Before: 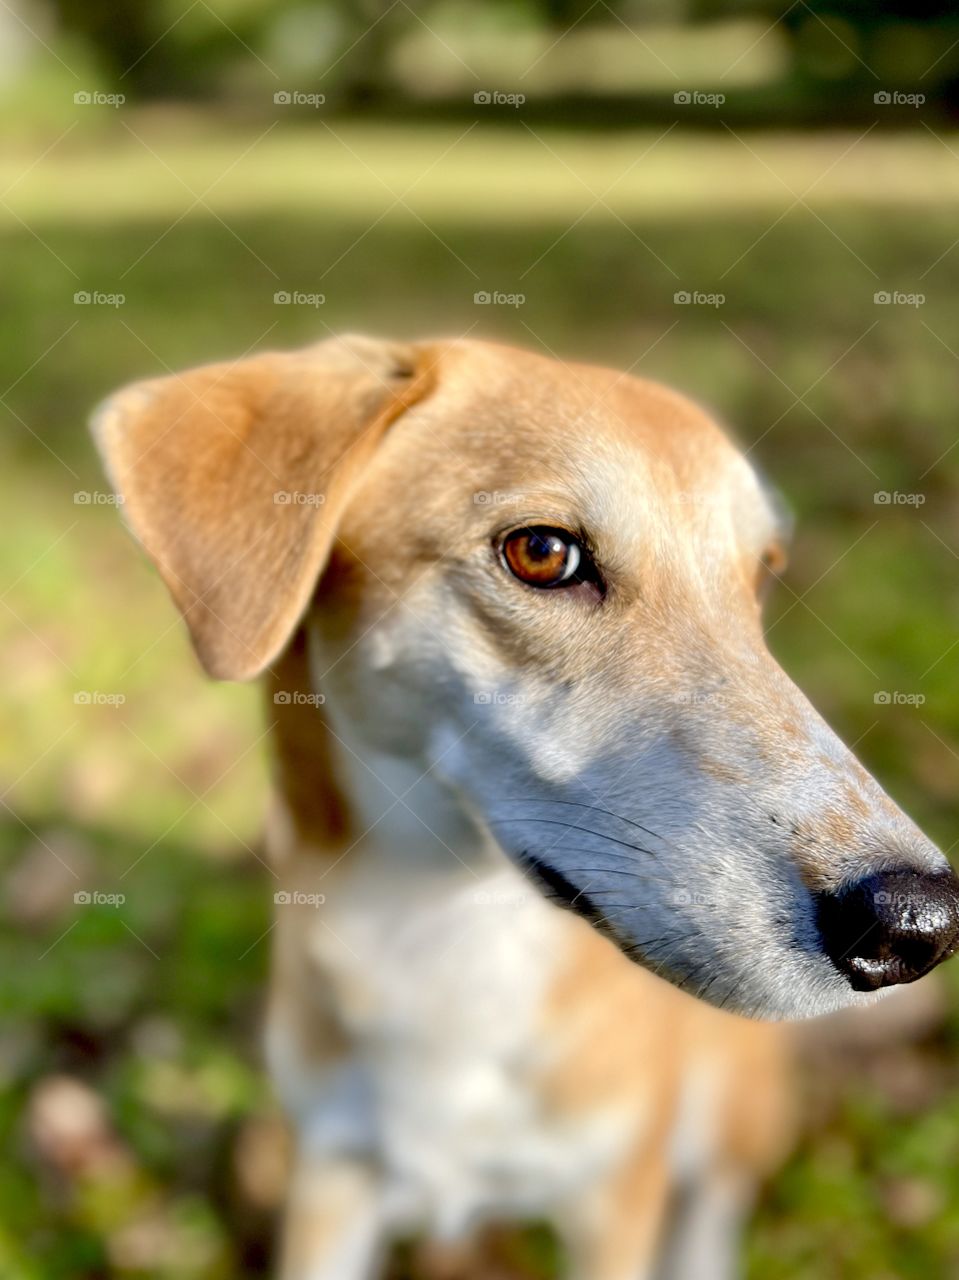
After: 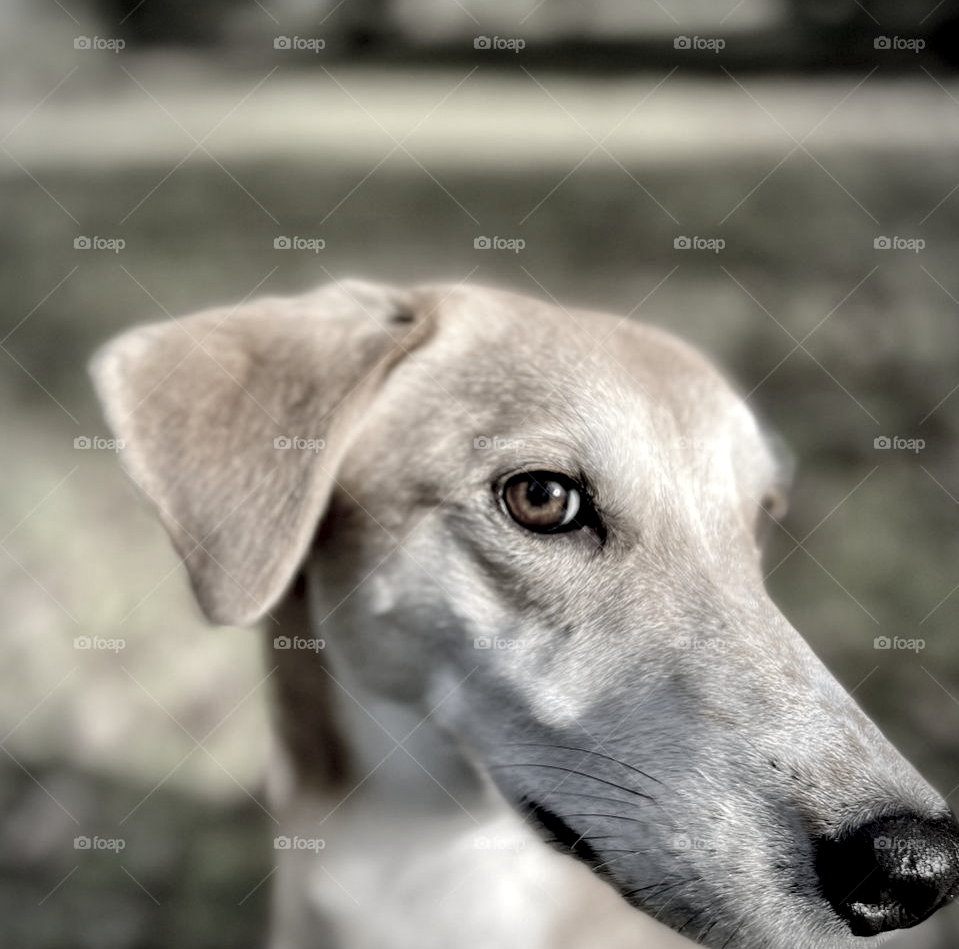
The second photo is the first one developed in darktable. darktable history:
tone equalizer: edges refinement/feathering 500, mask exposure compensation -1.57 EV, preserve details guided filter
crop: top 4.297%, bottom 21.52%
color correction: highlights b* 0.056, saturation 0.226
local contrast: shadows 93%, midtone range 0.495
vignetting: fall-off radius 60.87%, brightness -0.476
